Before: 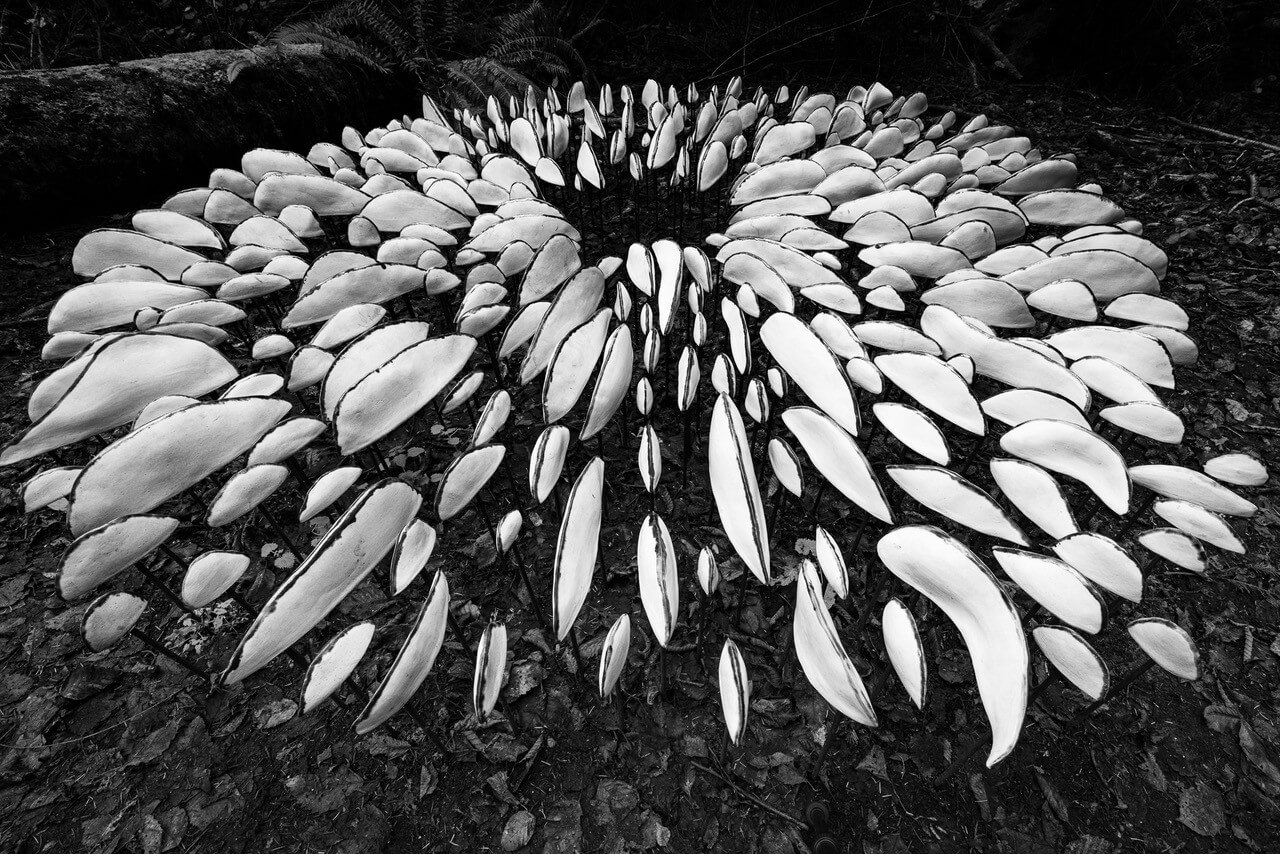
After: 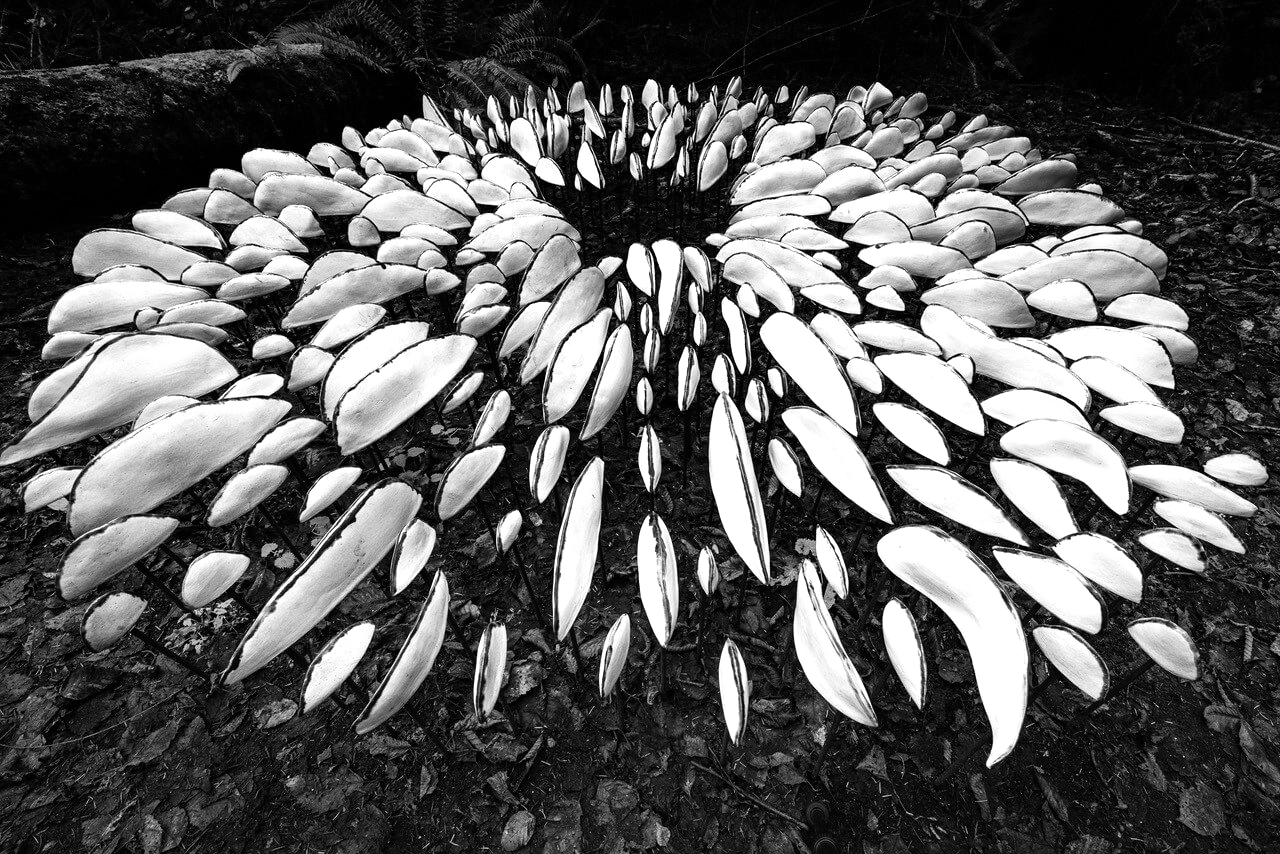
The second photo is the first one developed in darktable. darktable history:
tone equalizer: -8 EV -0.437 EV, -7 EV -0.361 EV, -6 EV -0.361 EV, -5 EV -0.19 EV, -3 EV 0.231 EV, -2 EV 0.325 EV, -1 EV 0.413 EV, +0 EV 0.418 EV
